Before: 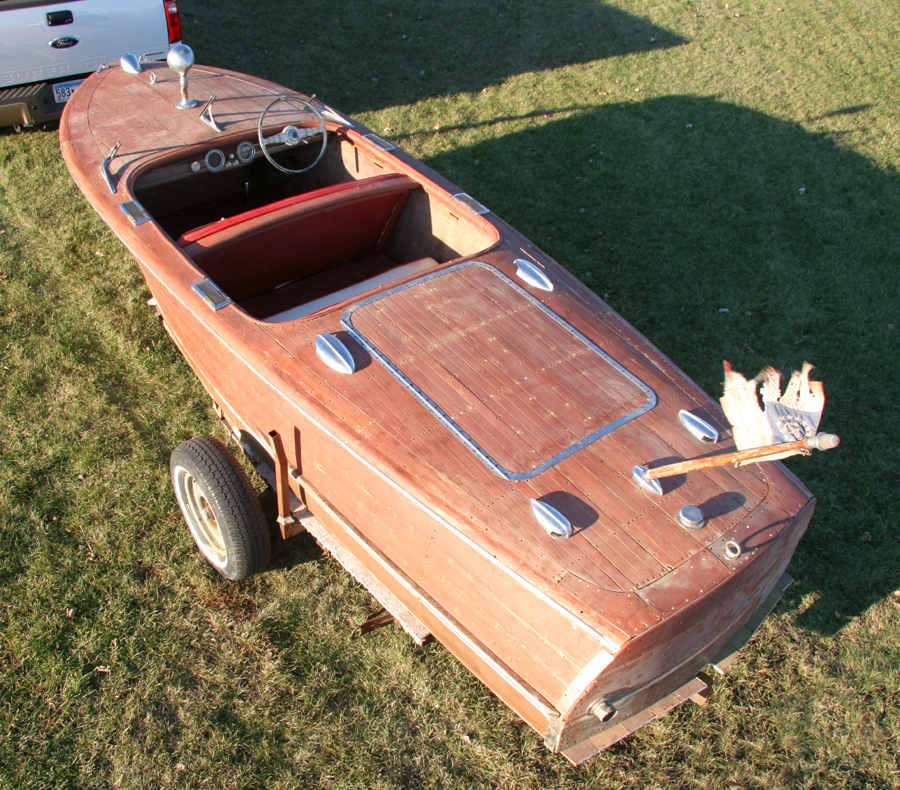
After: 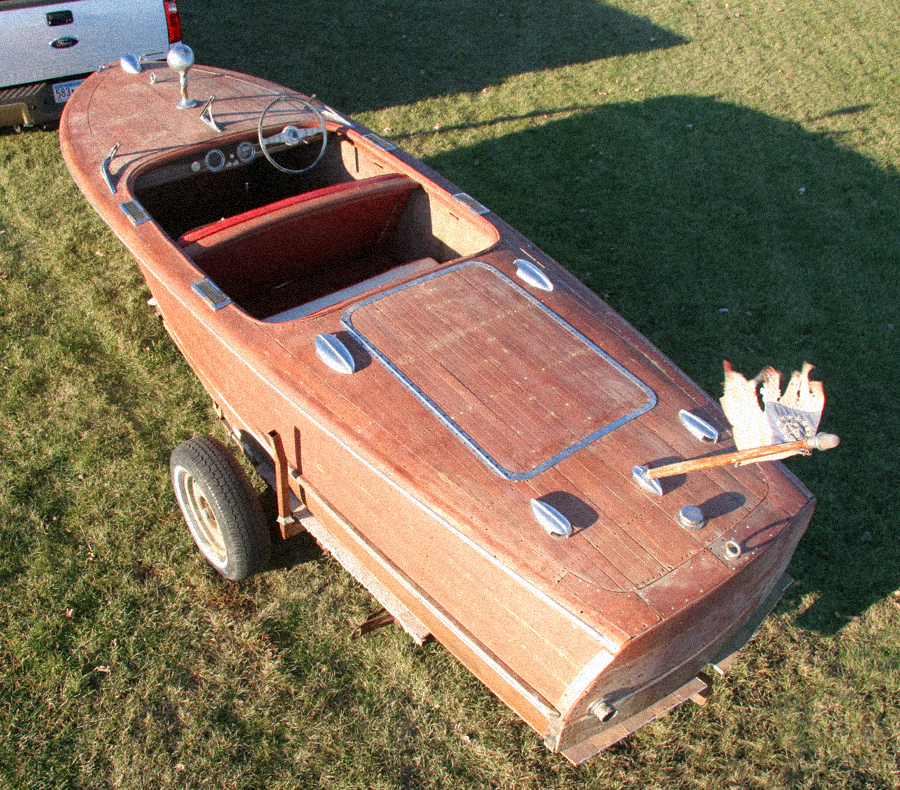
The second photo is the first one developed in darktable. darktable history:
grain: coarseness 9.38 ISO, strength 34.99%, mid-tones bias 0%
